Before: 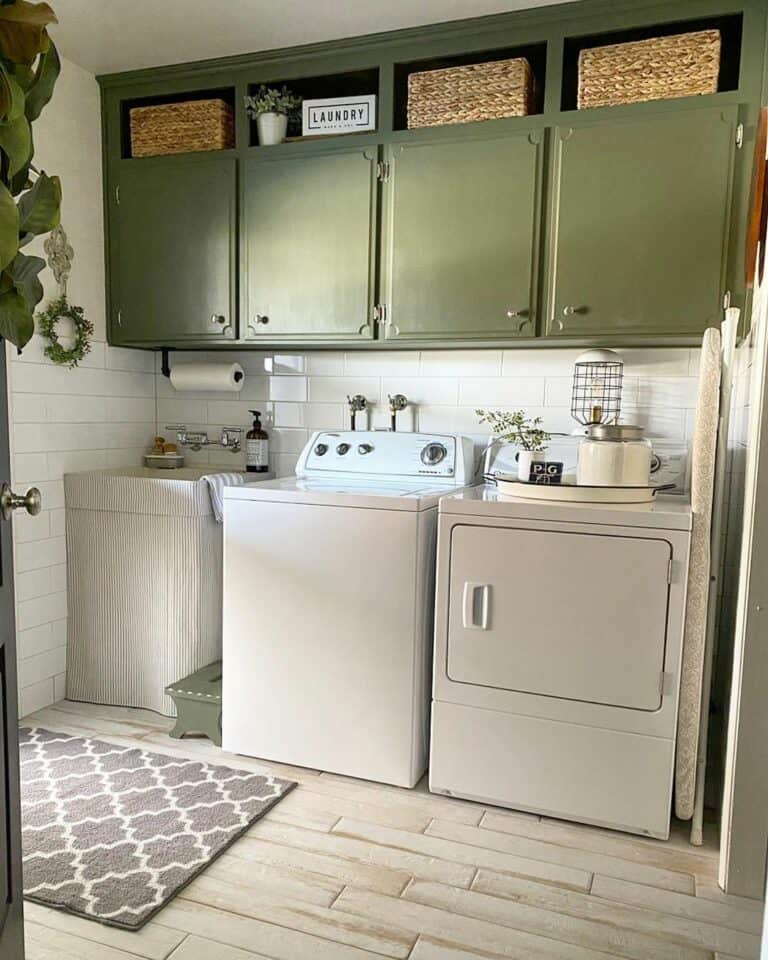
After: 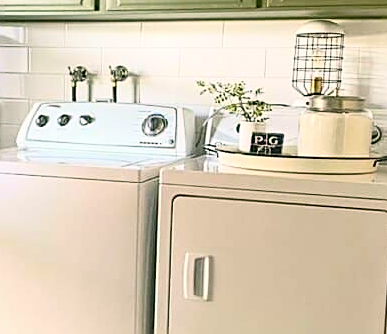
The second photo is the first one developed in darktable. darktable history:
crop: left 36.398%, top 34.298%, right 13.135%, bottom 30.85%
contrast brightness saturation: contrast 0.204, brightness 0.162, saturation 0.226
sharpen: on, module defaults
color correction: highlights a* 4.2, highlights b* 4.94, shadows a* -7.92, shadows b* 4.61
